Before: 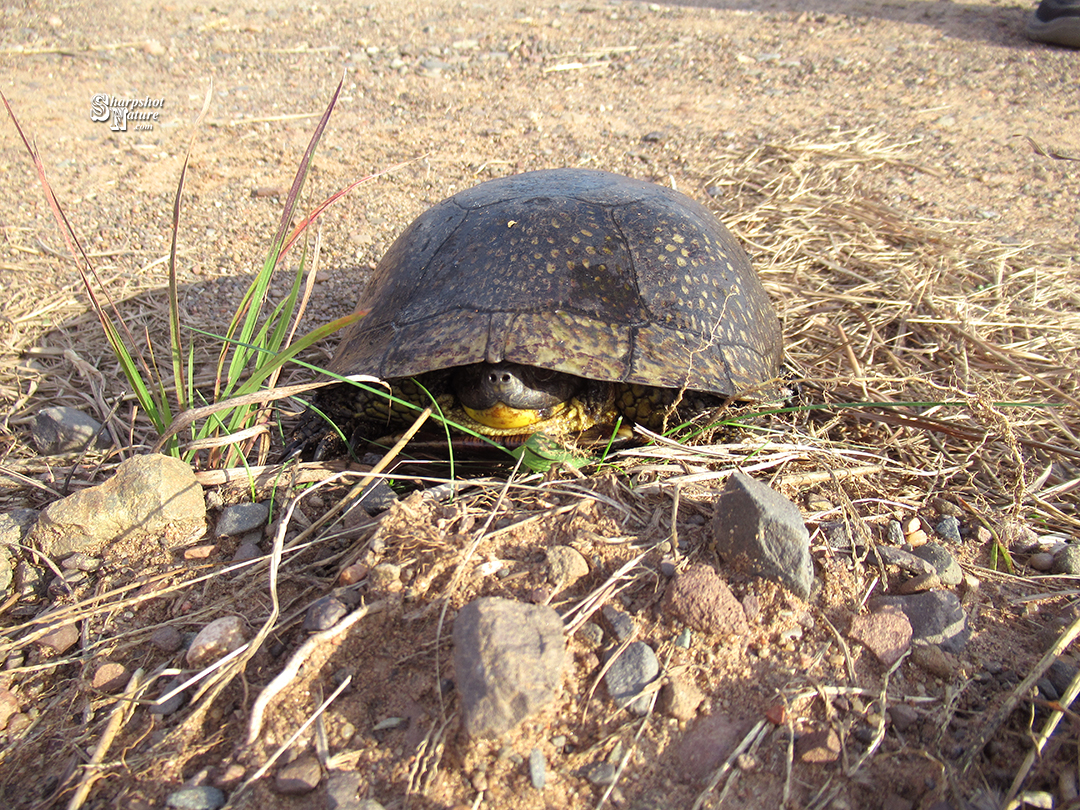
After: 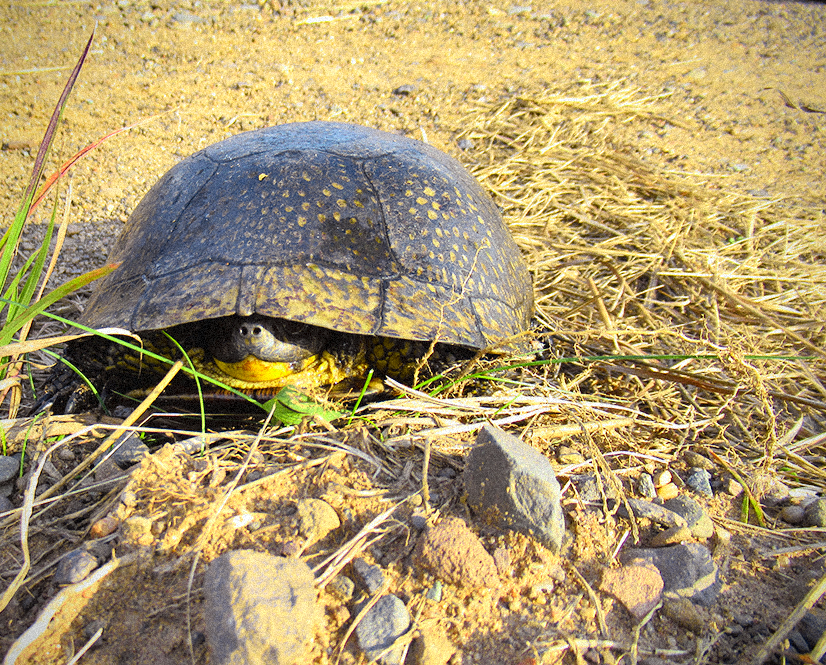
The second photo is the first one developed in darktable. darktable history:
shadows and highlights: low approximation 0.01, soften with gaussian
crop: left 23.095%, top 5.827%, bottom 11.854%
exposure: exposure 0.3 EV, compensate highlight preservation false
grain: strength 35%, mid-tones bias 0%
tone curve: curves: ch0 [(0, 0.022) (0.114, 0.088) (0.282, 0.316) (0.446, 0.511) (0.613, 0.693) (0.786, 0.843) (0.999, 0.949)]; ch1 [(0, 0) (0.395, 0.343) (0.463, 0.427) (0.486, 0.474) (0.503, 0.5) (0.535, 0.522) (0.555, 0.546) (0.594, 0.614) (0.755, 0.793) (1, 1)]; ch2 [(0, 0) (0.369, 0.388) (0.449, 0.431) (0.501, 0.5) (0.528, 0.517) (0.561, 0.59) (0.612, 0.646) (0.697, 0.721) (1, 1)], color space Lab, independent channels, preserve colors none
color contrast: green-magenta contrast 0.85, blue-yellow contrast 1.25, unbound 0
vignetting: saturation 0, unbound false
